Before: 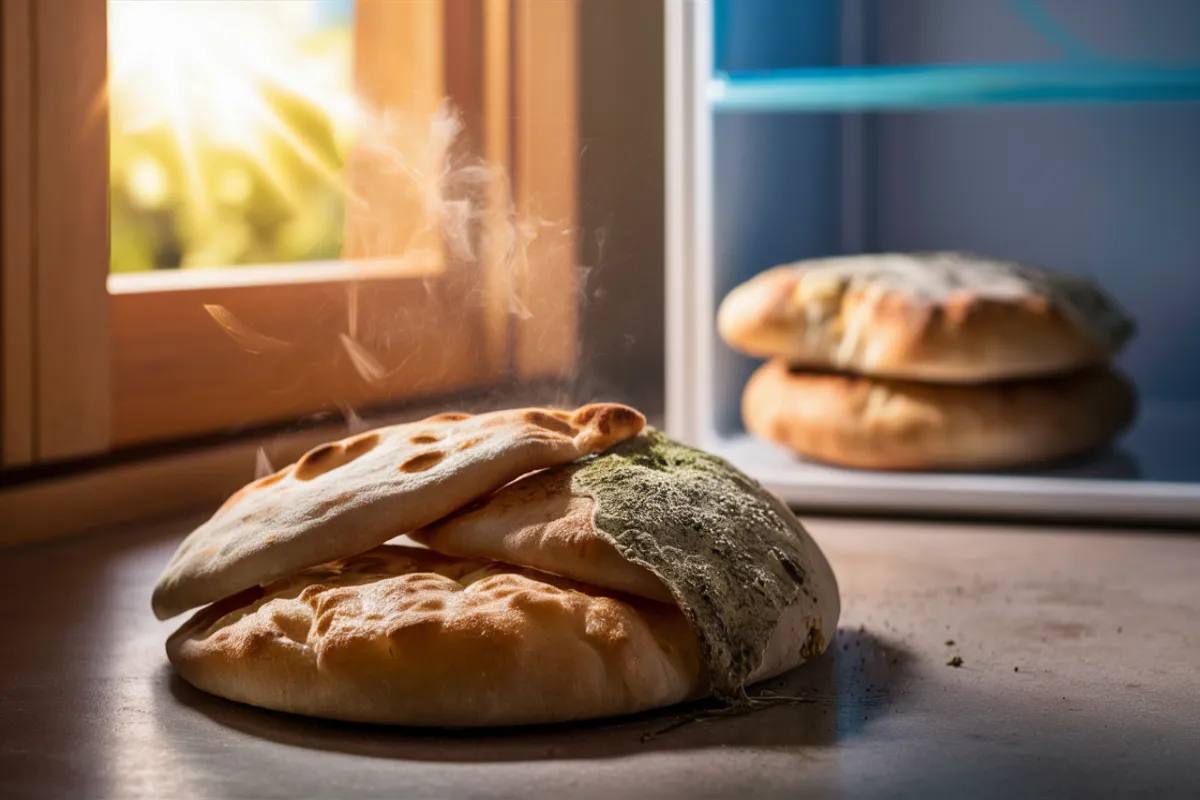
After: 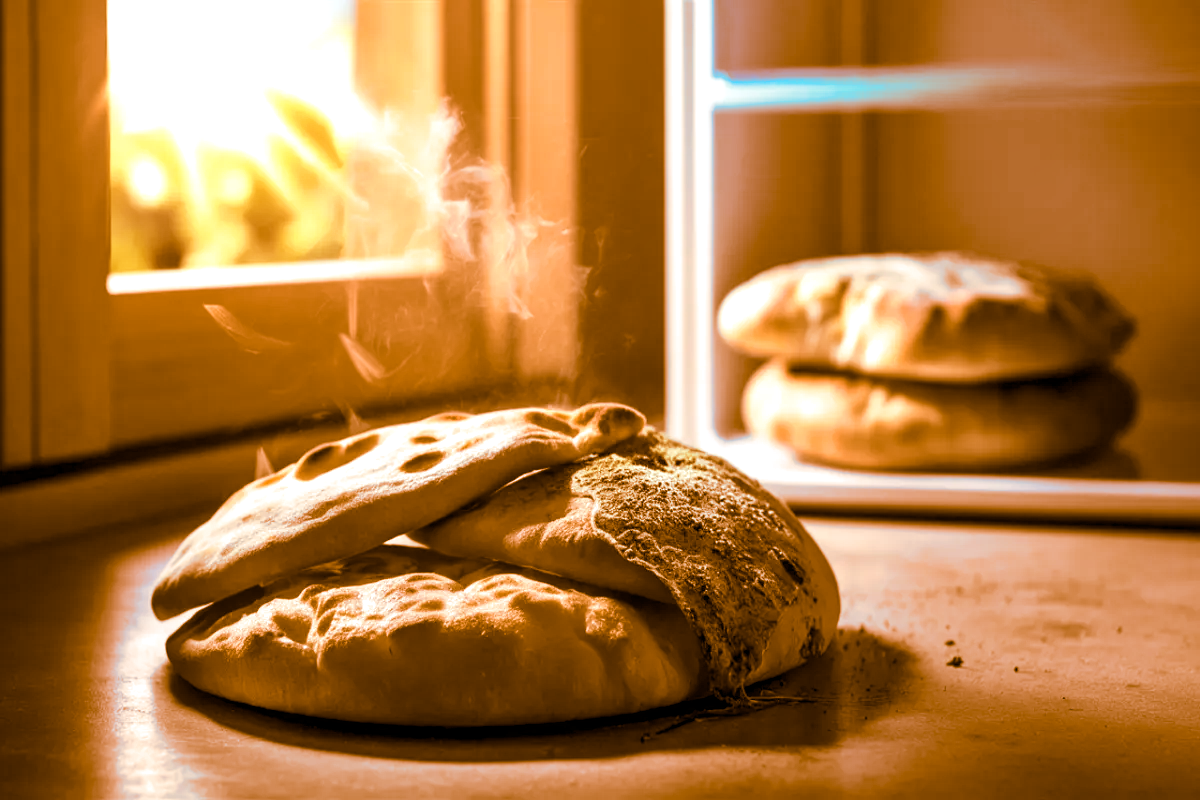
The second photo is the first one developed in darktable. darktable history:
split-toning: shadows › hue 26°, shadows › saturation 0.92, highlights › hue 40°, highlights › saturation 0.92, balance -63, compress 0%
local contrast: mode bilateral grid, contrast 20, coarseness 50, detail 120%, midtone range 0.2
exposure: black level correction 0.001, exposure 0.5 EV, compensate exposure bias true, compensate highlight preservation false
